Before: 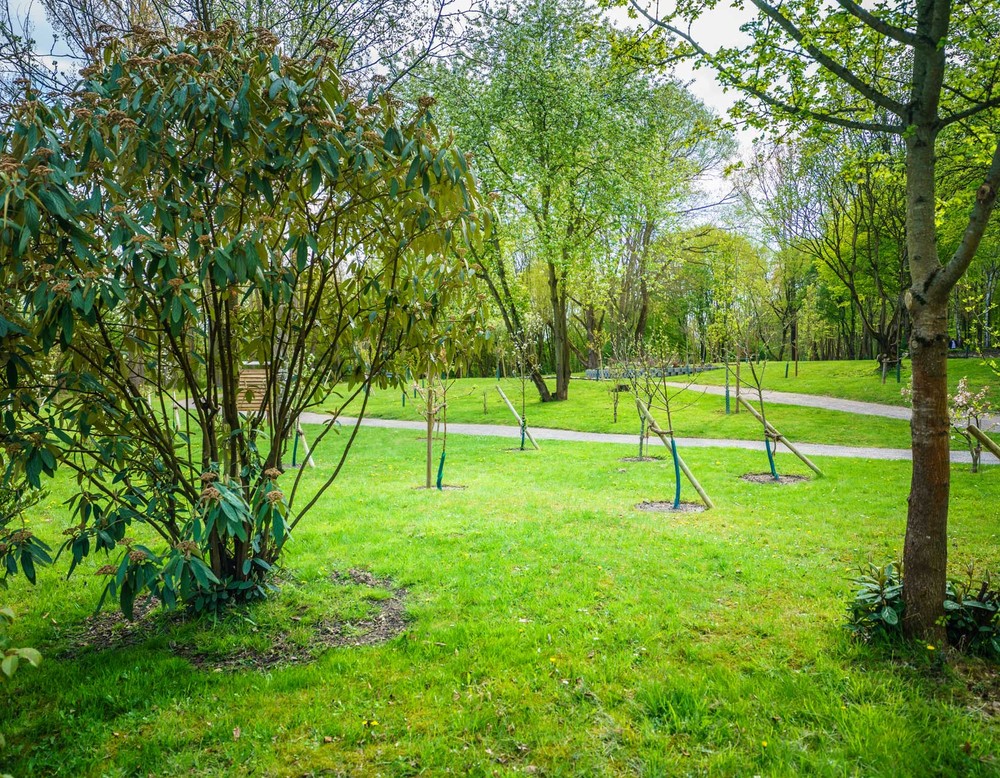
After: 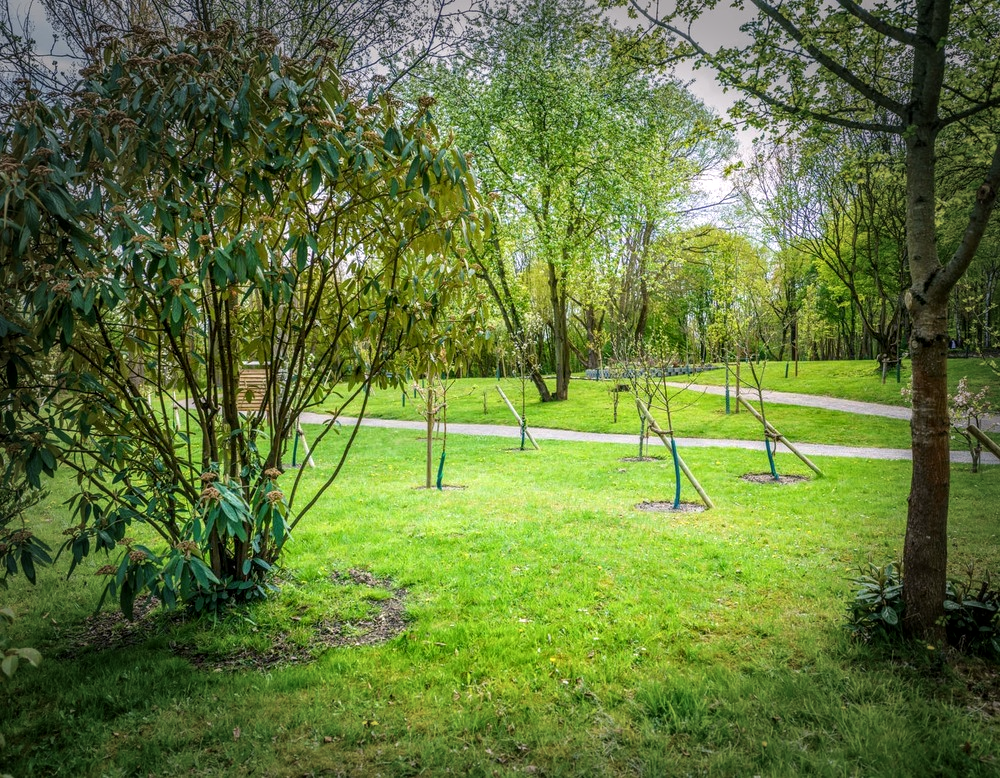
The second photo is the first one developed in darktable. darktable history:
local contrast: on, module defaults
color correction: highlights a* 3.12, highlights b* -1.55, shadows a* -0.101, shadows b* 2.52, saturation 0.98
vignetting: fall-off start 66.7%, fall-off radius 39.74%, brightness -0.576, saturation -0.258, automatic ratio true, width/height ratio 0.671, dithering 16-bit output
